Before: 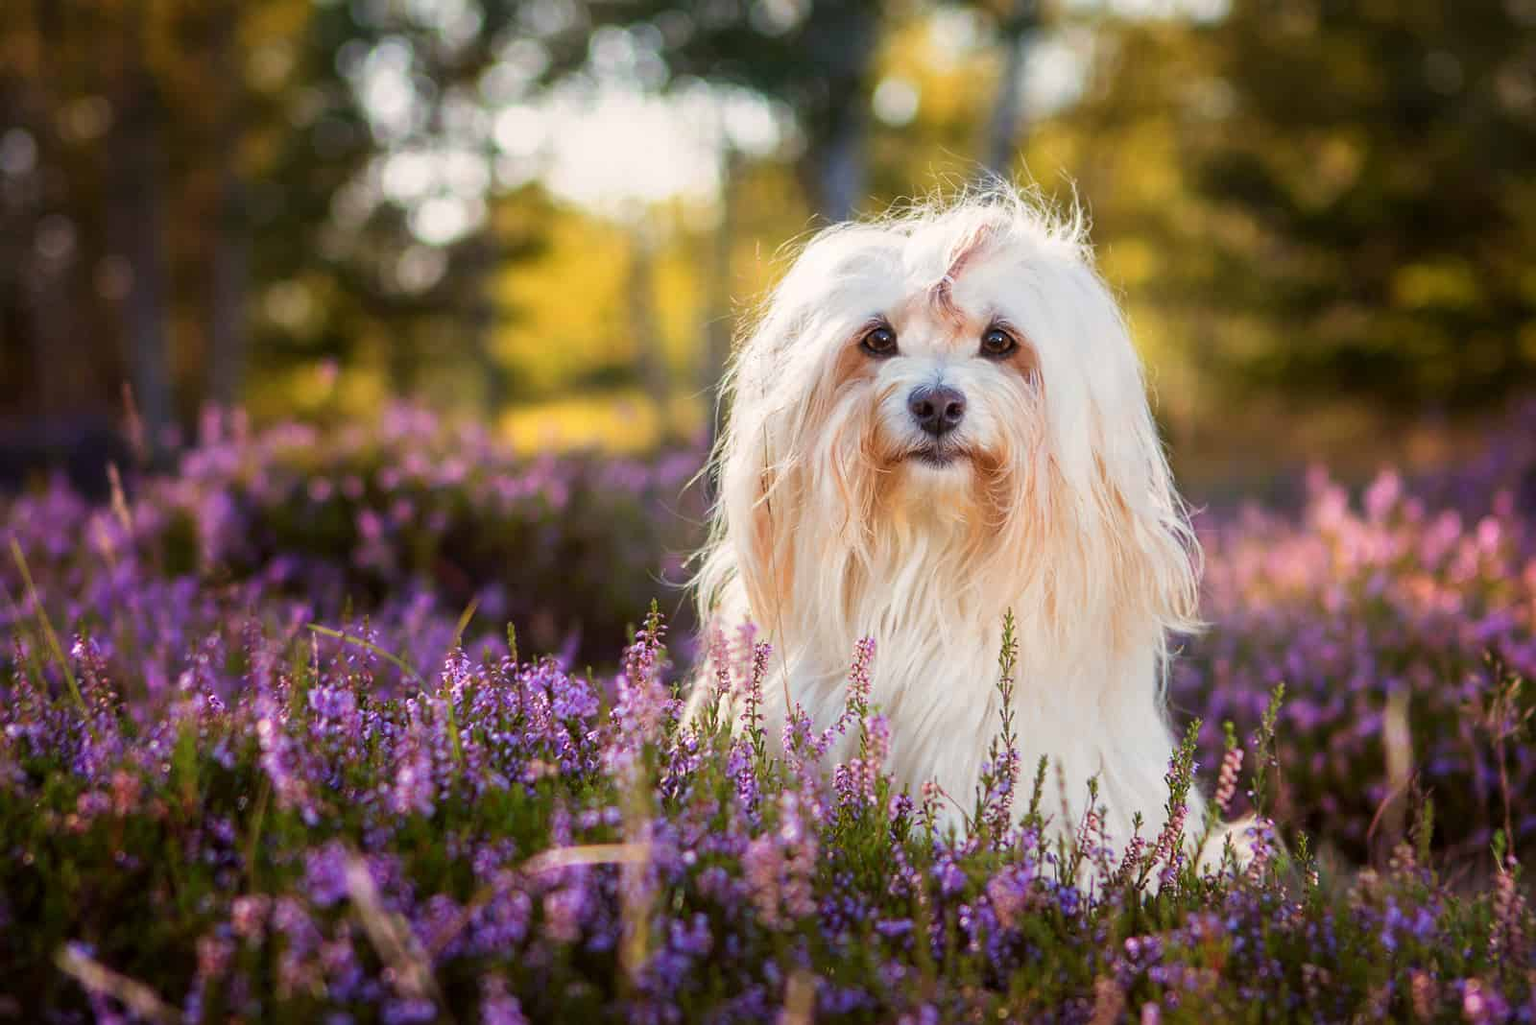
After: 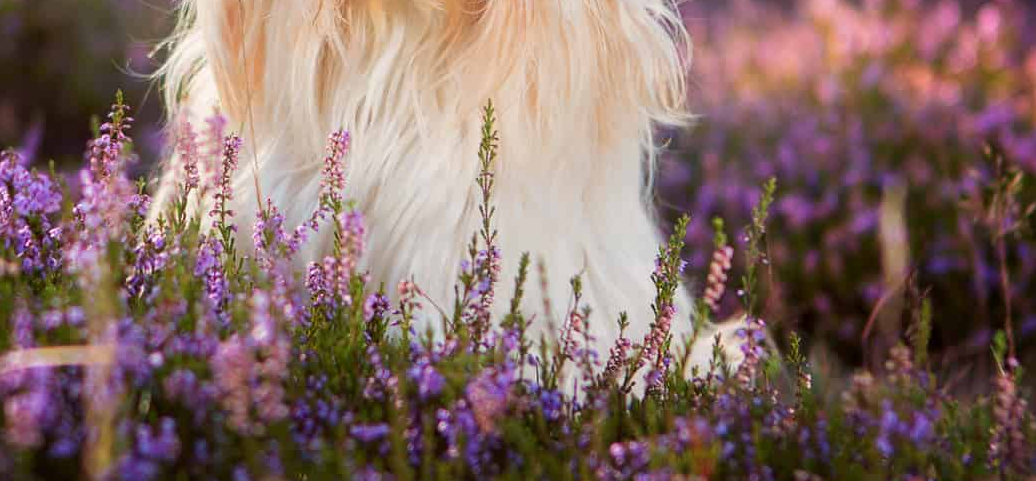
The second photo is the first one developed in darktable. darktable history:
crop and rotate: left 35.247%, top 50.032%, bottom 4.853%
